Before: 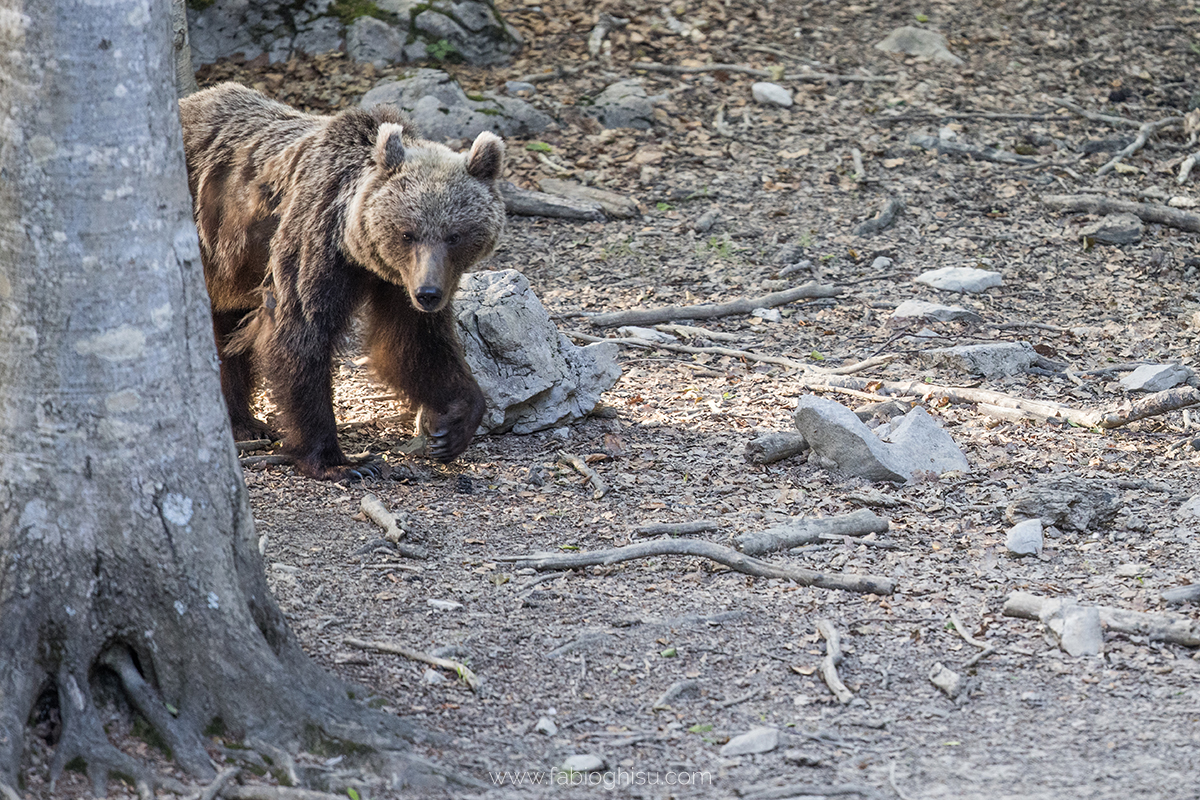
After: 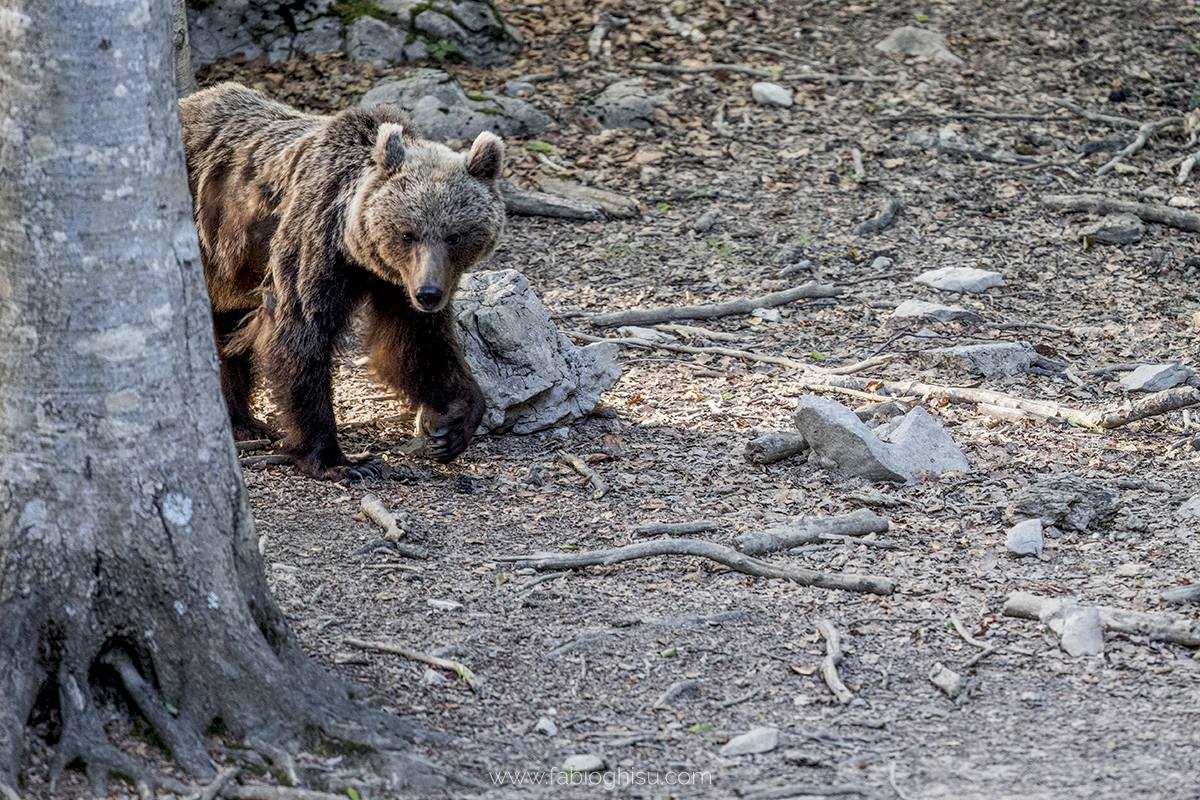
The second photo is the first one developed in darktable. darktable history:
exposure: black level correction 0.009, exposure -0.159 EV, compensate highlight preservation false
local contrast: on, module defaults
